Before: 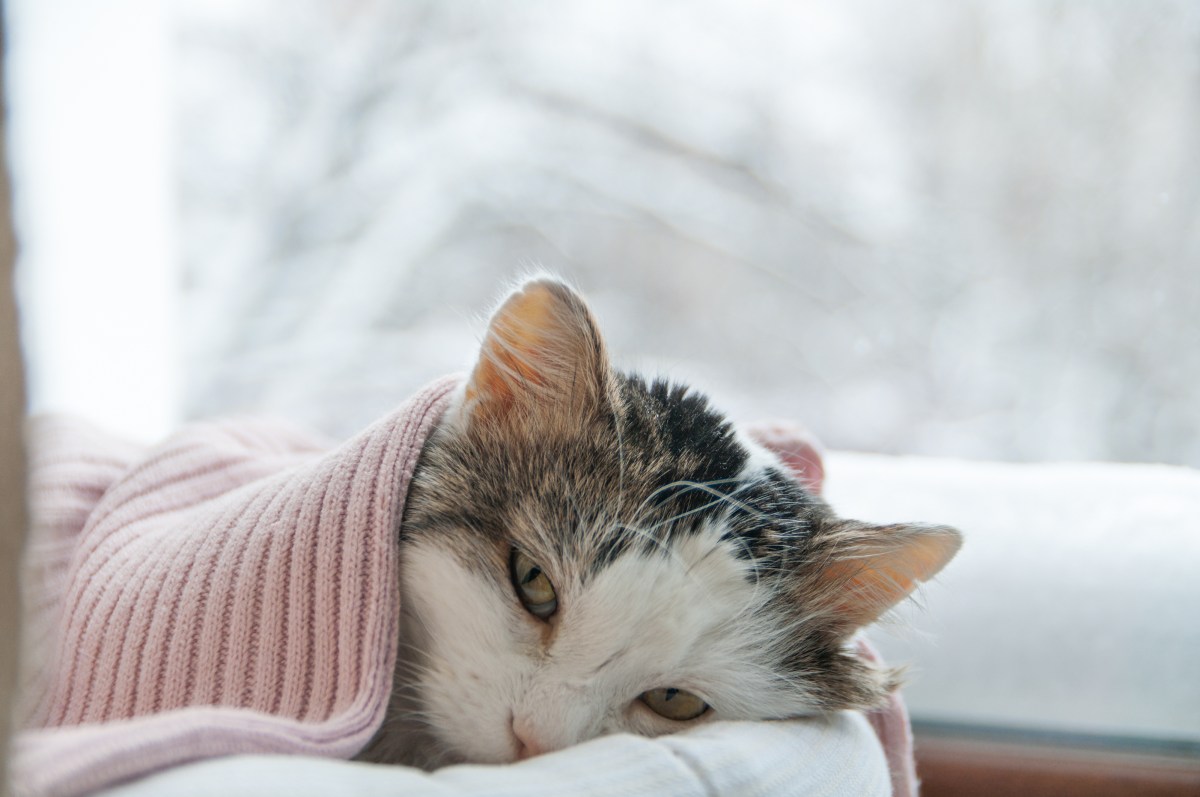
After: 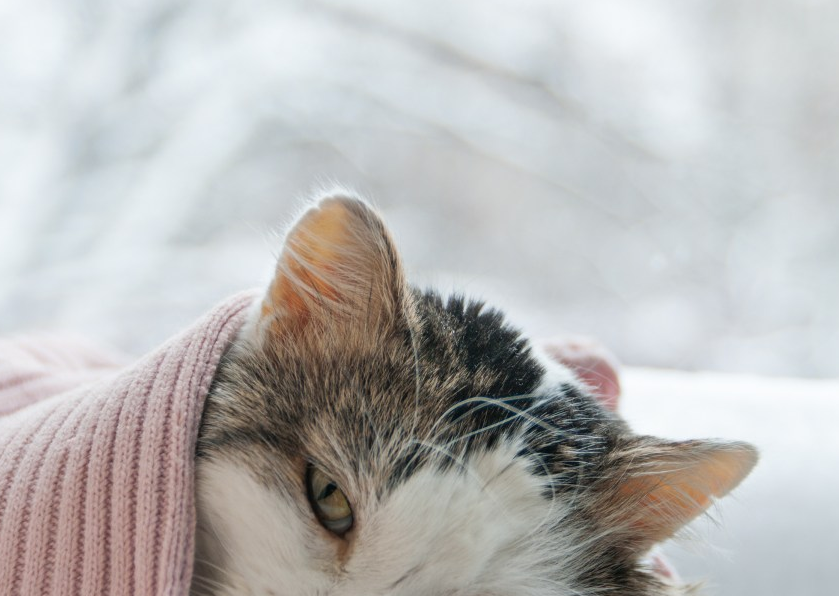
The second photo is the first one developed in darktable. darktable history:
crop and rotate: left 17.046%, top 10.659%, right 12.989%, bottom 14.553%
exposure: compensate exposure bias true, compensate highlight preservation false
